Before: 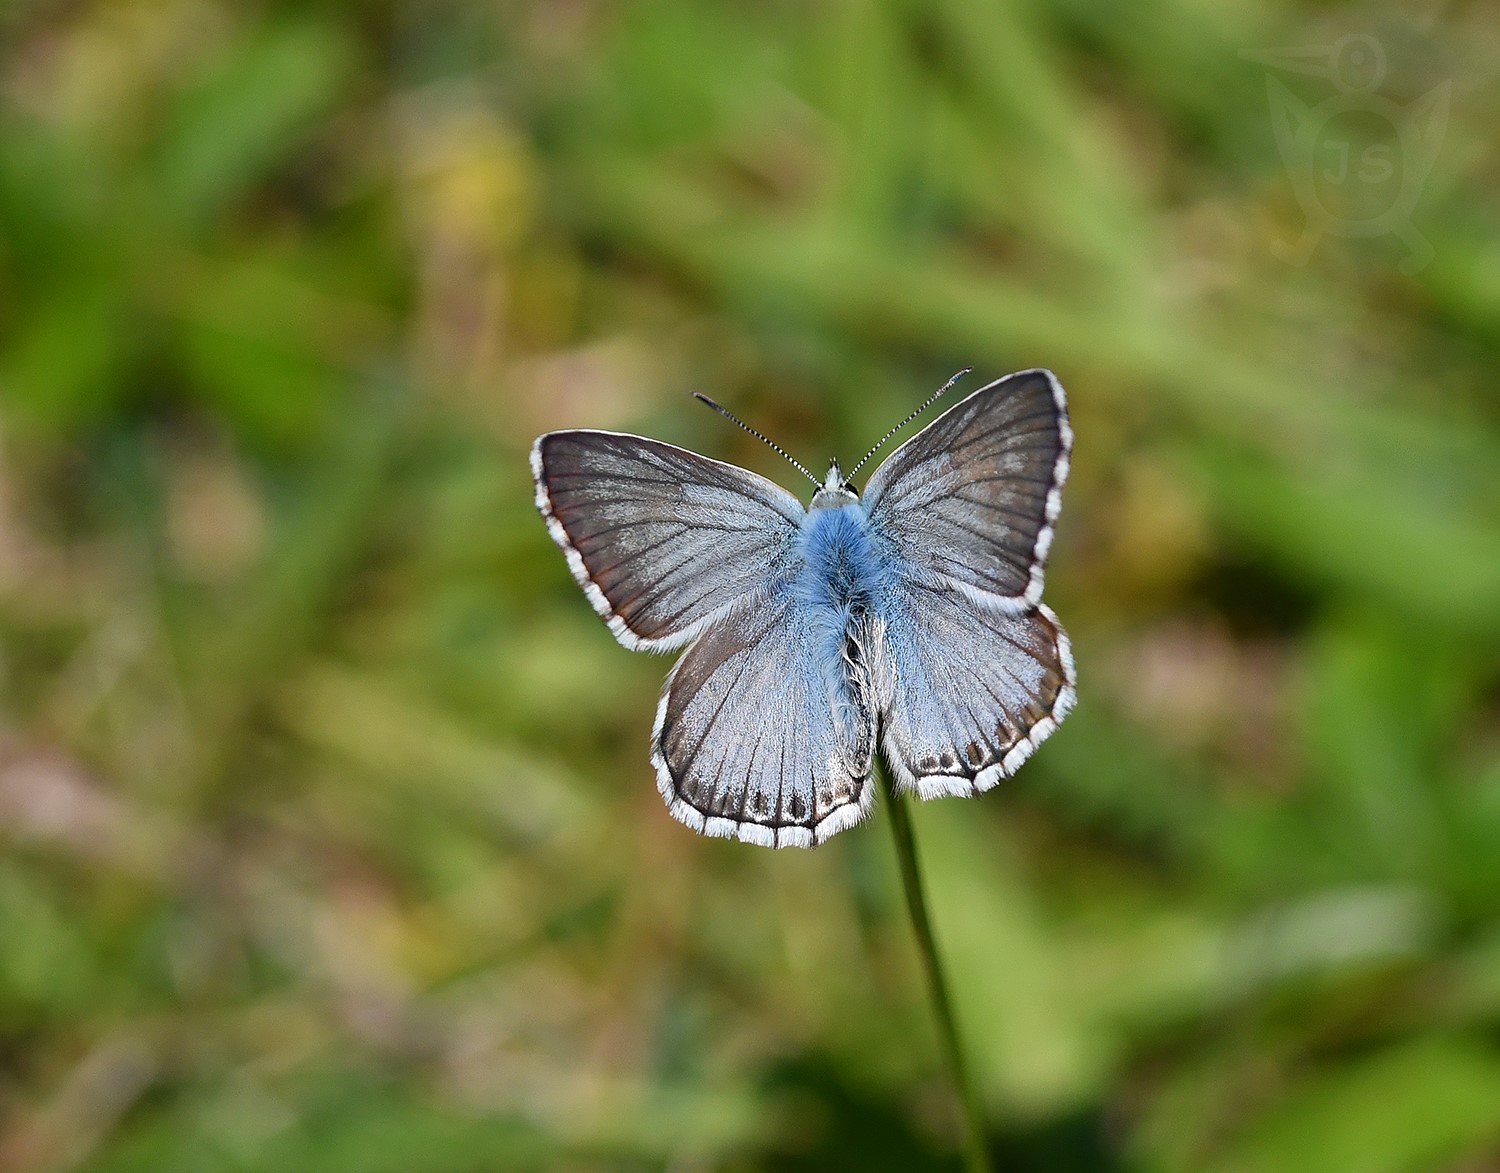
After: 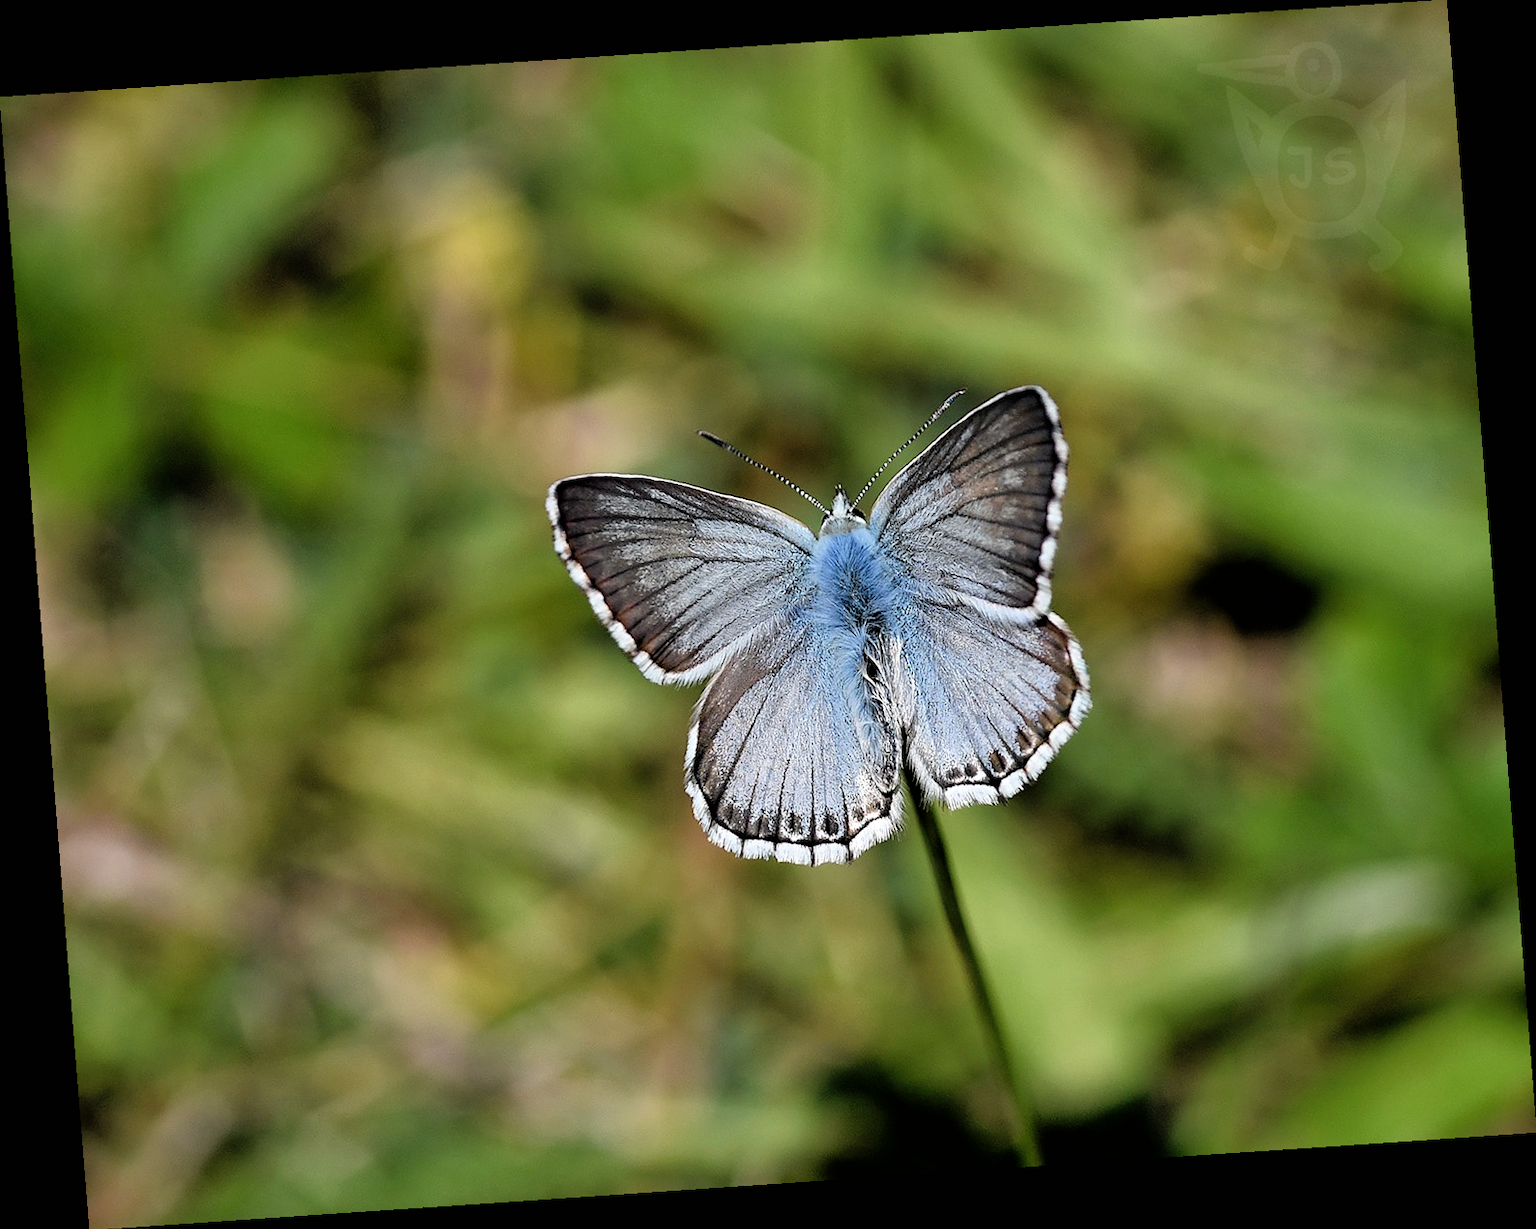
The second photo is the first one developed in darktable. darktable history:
rotate and perspective: rotation -4.2°, shear 0.006, automatic cropping off
shadows and highlights: on, module defaults
filmic rgb: black relative exposure -3.64 EV, white relative exposure 2.44 EV, hardness 3.29
